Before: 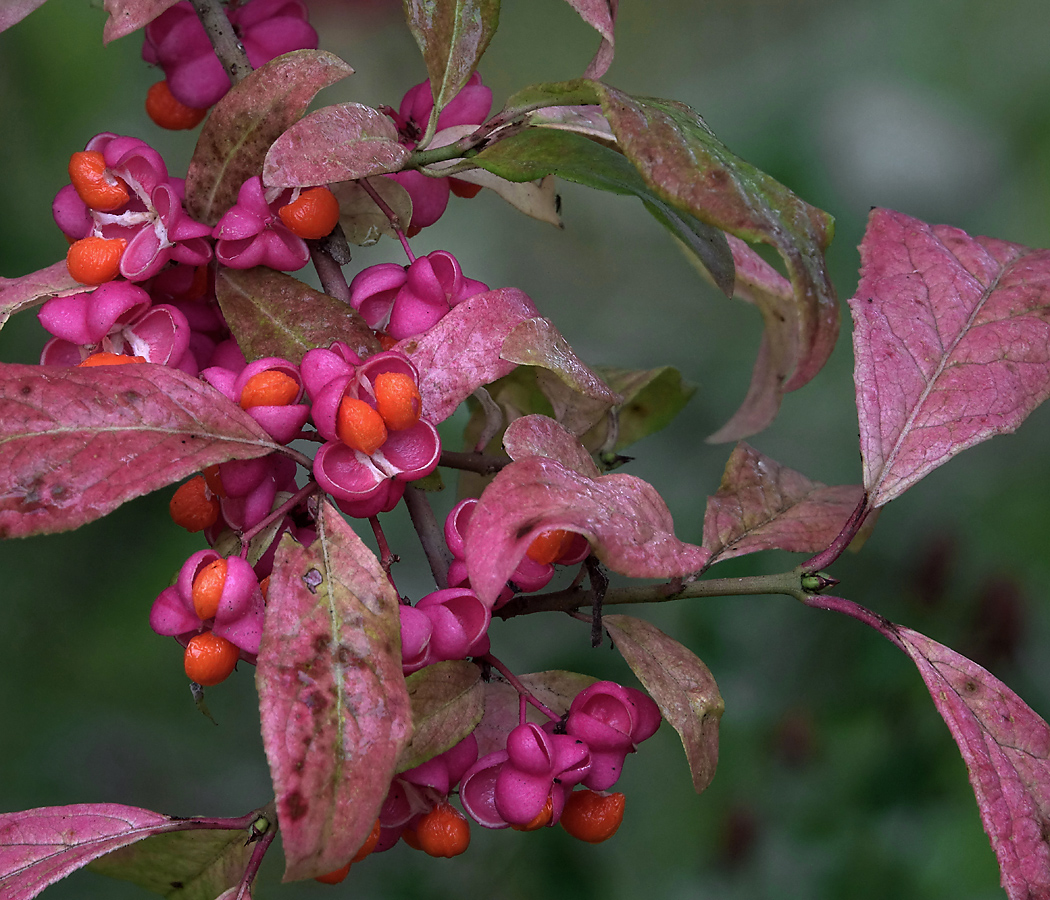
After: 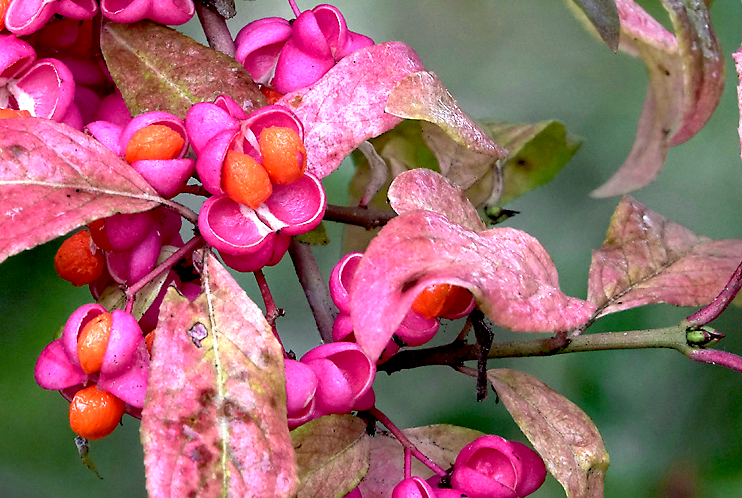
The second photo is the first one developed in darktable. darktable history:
crop: left 10.997%, top 27.351%, right 18.312%, bottom 17.247%
exposure: black level correction 0.009, exposure 1.436 EV, compensate highlight preservation false
